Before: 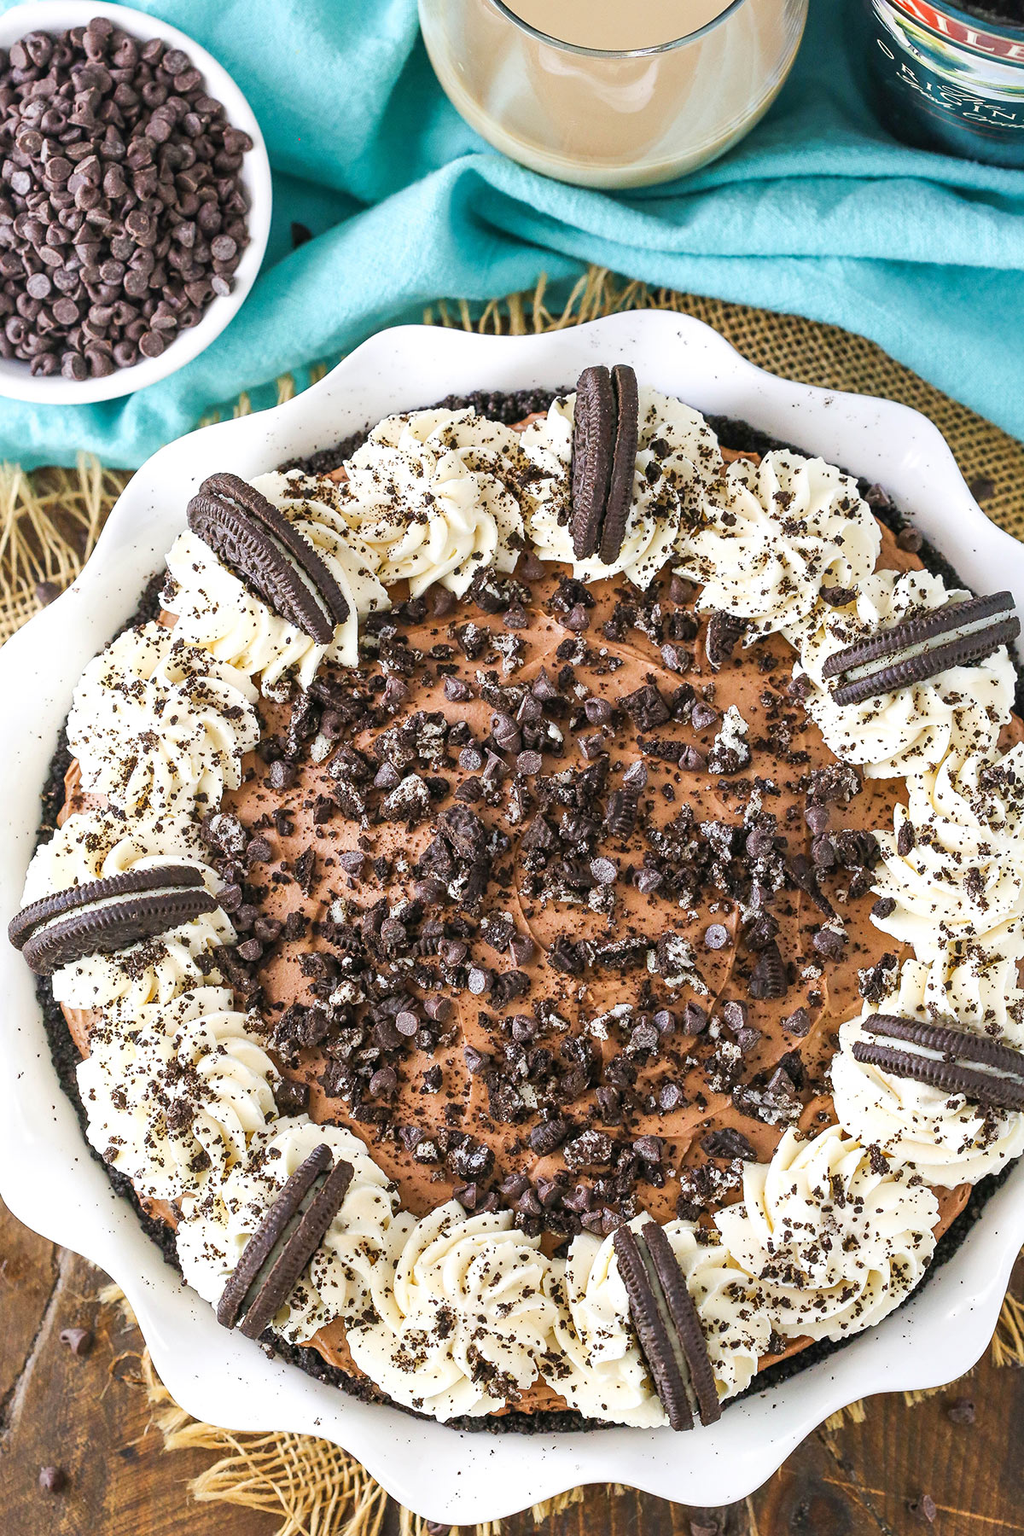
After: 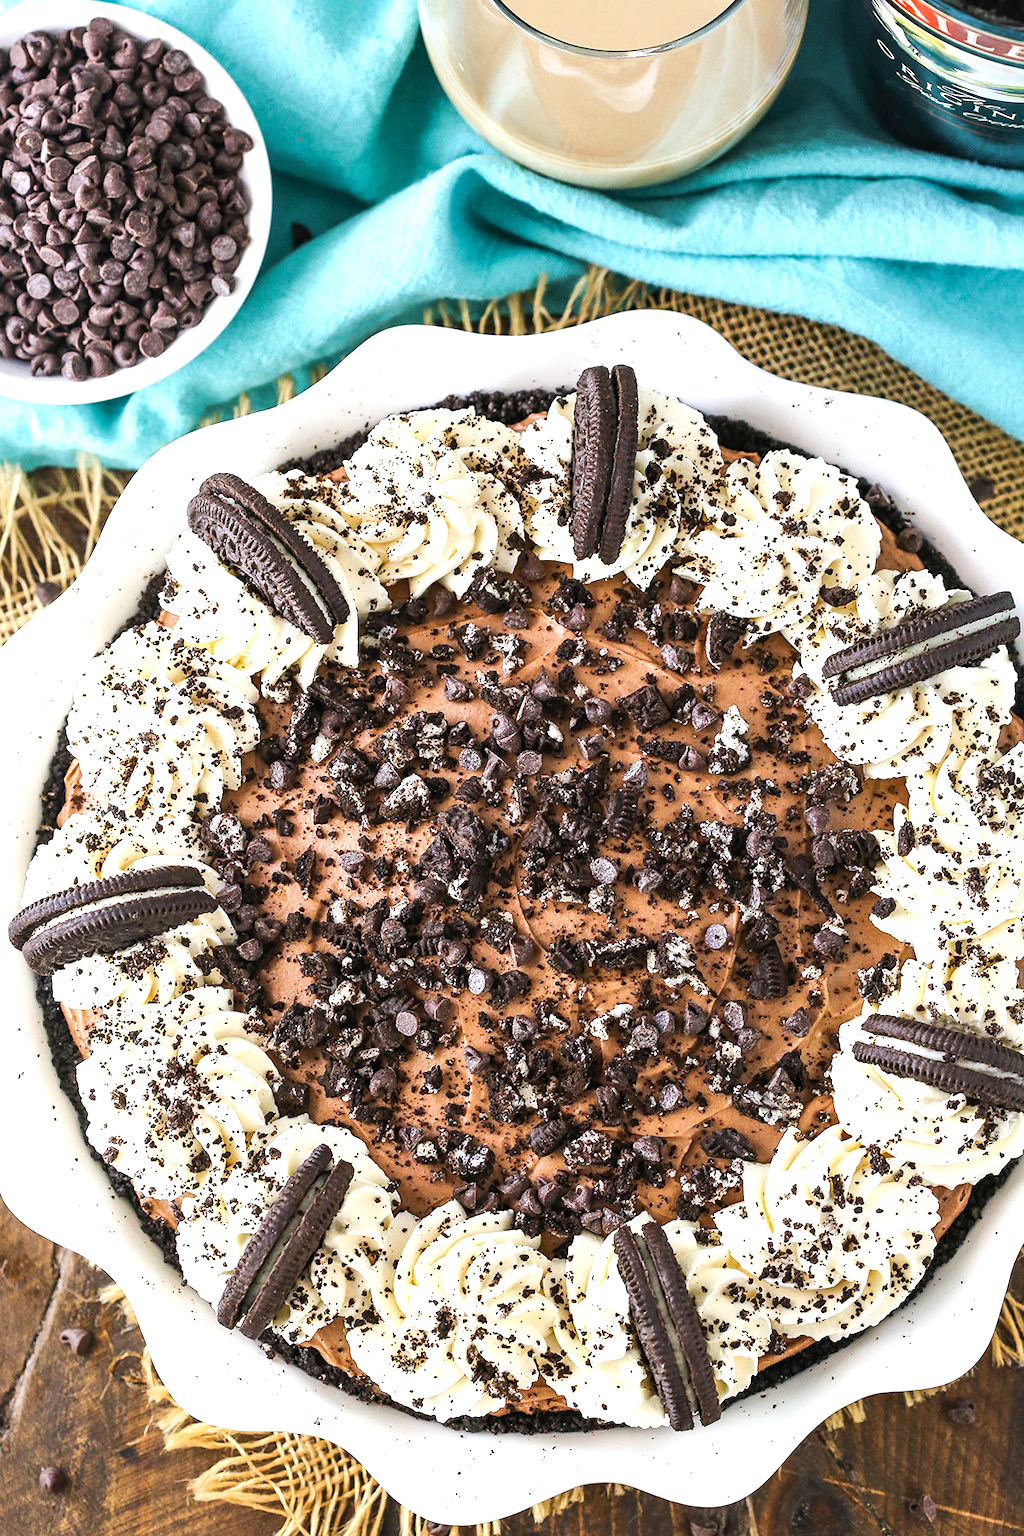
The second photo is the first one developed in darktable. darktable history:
tone equalizer: -8 EV -0.417 EV, -7 EV -0.389 EV, -6 EV -0.333 EV, -5 EV -0.222 EV, -3 EV 0.222 EV, -2 EV 0.333 EV, -1 EV 0.389 EV, +0 EV 0.417 EV, edges refinement/feathering 500, mask exposure compensation -1.57 EV, preserve details no
base curve: preserve colors none
white balance: red 1, blue 1
